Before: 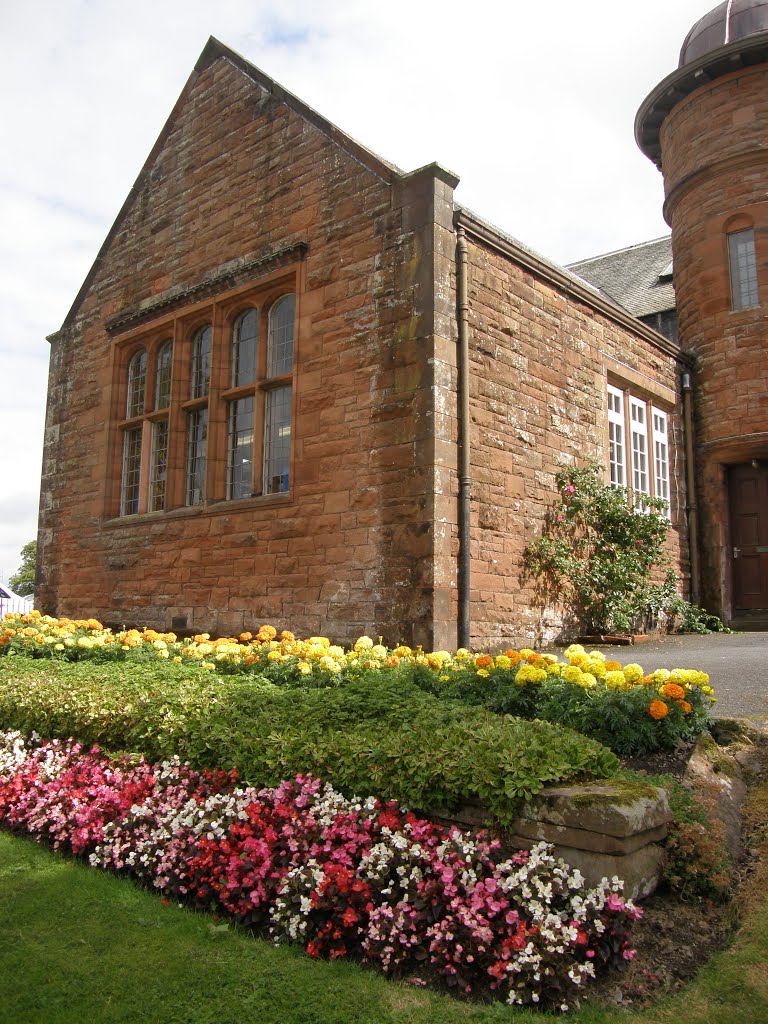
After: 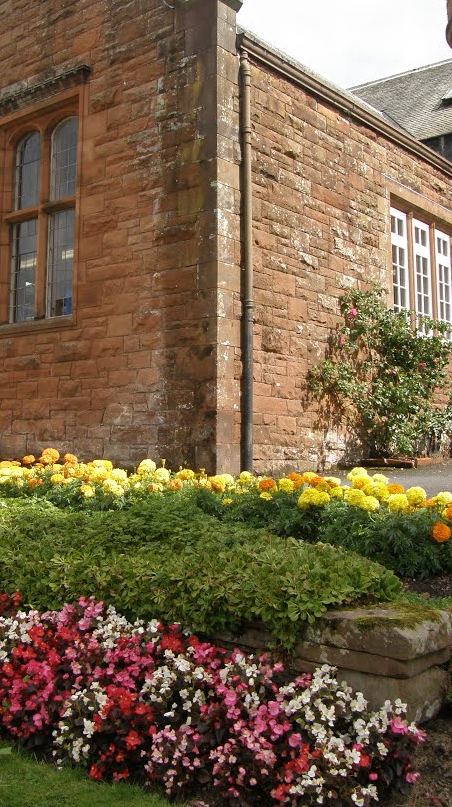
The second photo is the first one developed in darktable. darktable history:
crop and rotate: left 28.297%, top 17.351%, right 12.786%, bottom 3.837%
